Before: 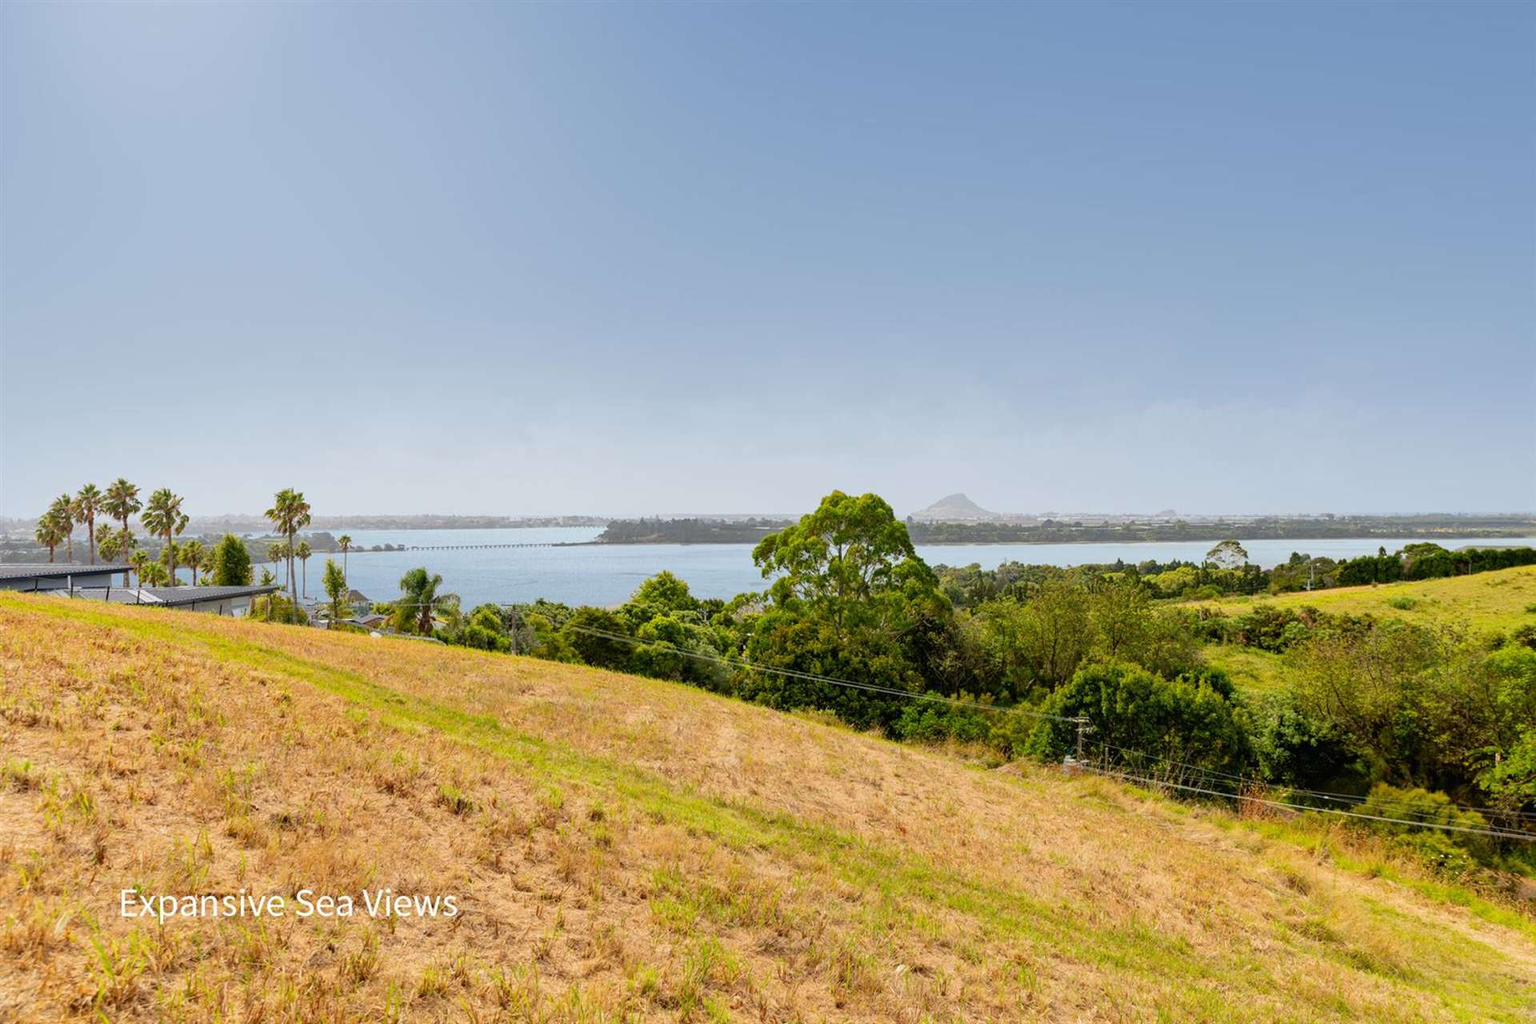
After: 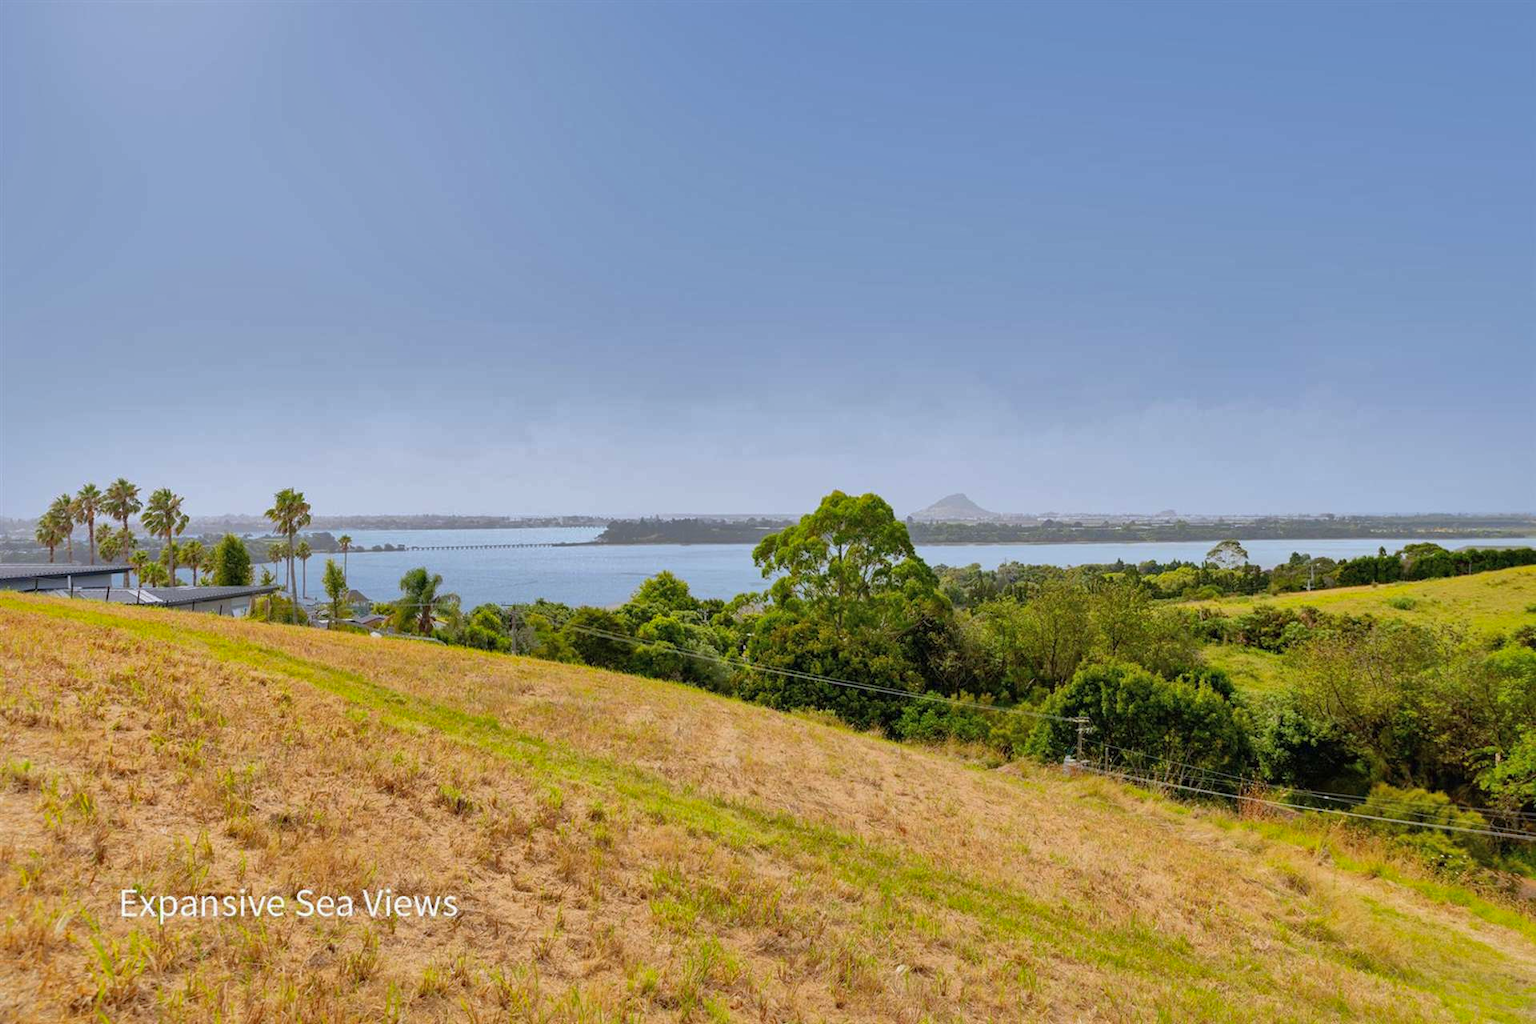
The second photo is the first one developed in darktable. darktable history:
white balance: red 0.984, blue 1.059
shadows and highlights: shadows 40, highlights -60
